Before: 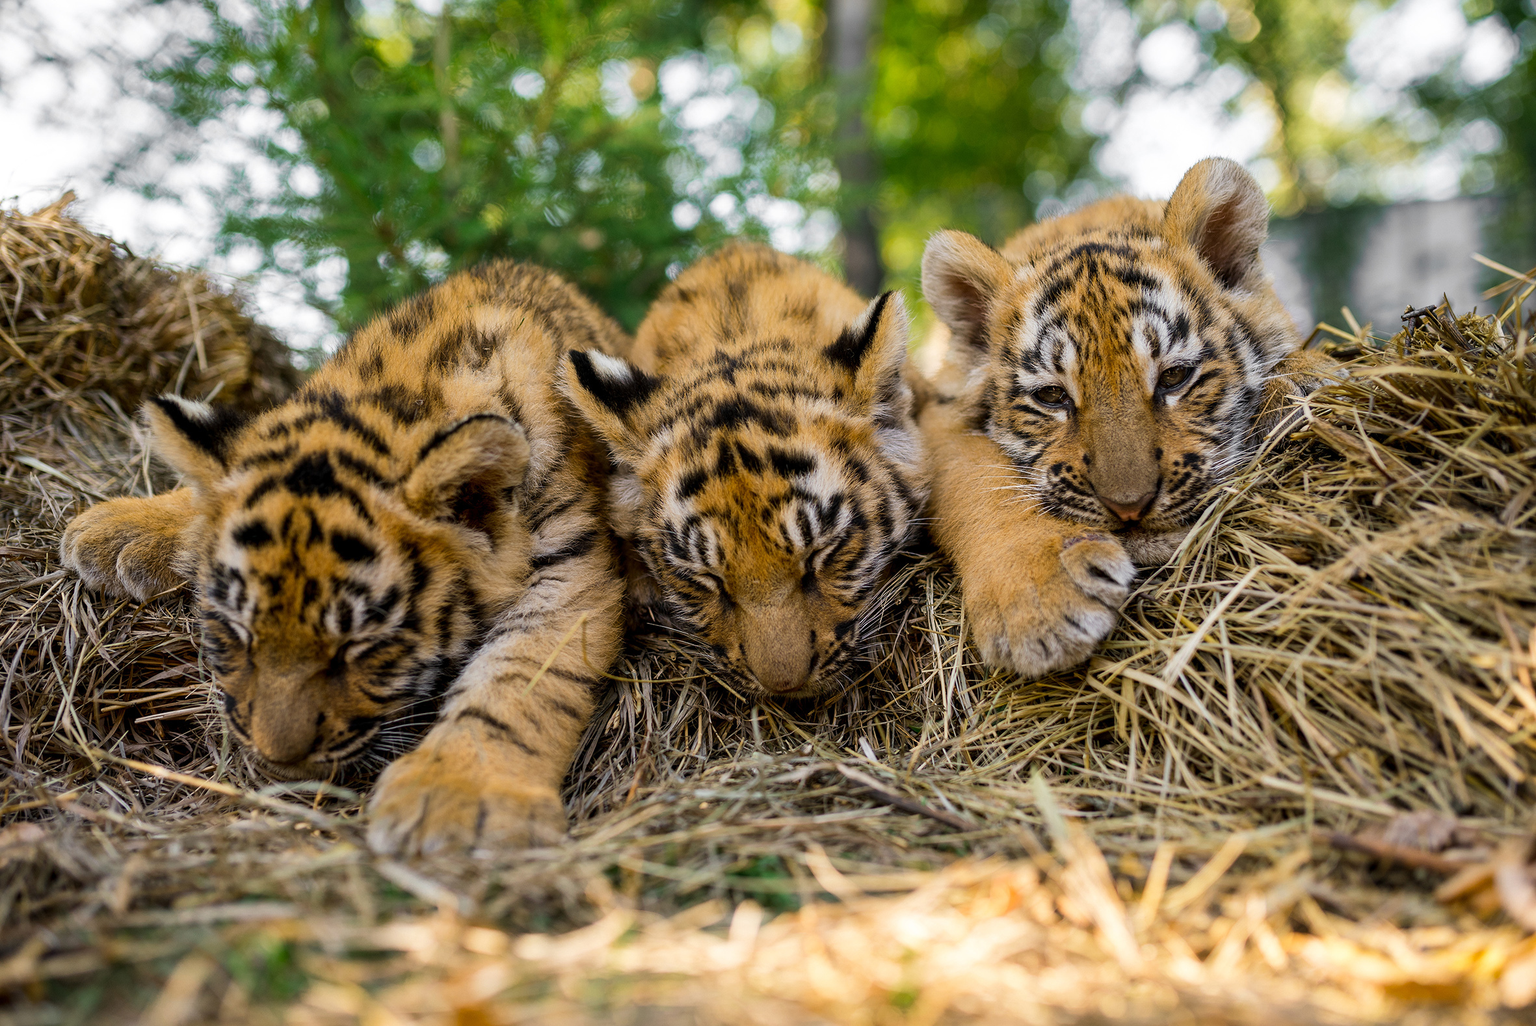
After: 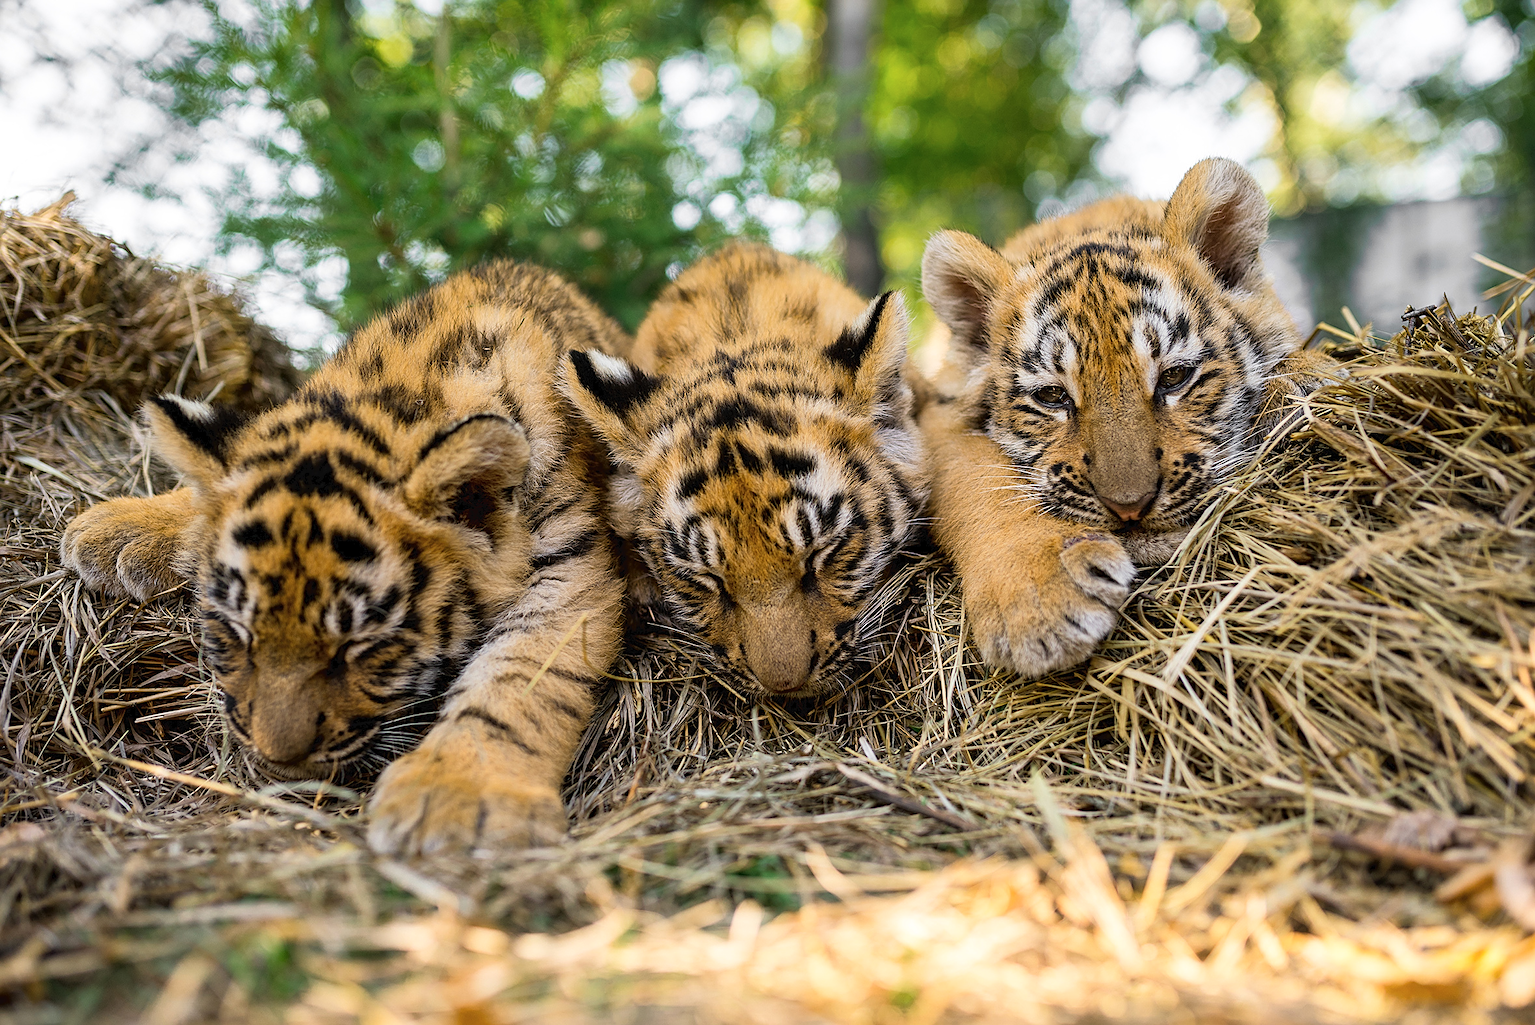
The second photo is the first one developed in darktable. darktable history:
tone curve: curves: ch0 [(0, 0) (0.003, 0.032) (0.011, 0.033) (0.025, 0.036) (0.044, 0.046) (0.069, 0.069) (0.1, 0.108) (0.136, 0.157) (0.177, 0.208) (0.224, 0.256) (0.277, 0.313) (0.335, 0.379) (0.399, 0.444) (0.468, 0.514) (0.543, 0.595) (0.623, 0.687) (0.709, 0.772) (0.801, 0.854) (0.898, 0.933) (1, 1)], color space Lab, independent channels, preserve colors none
sharpen: on, module defaults
